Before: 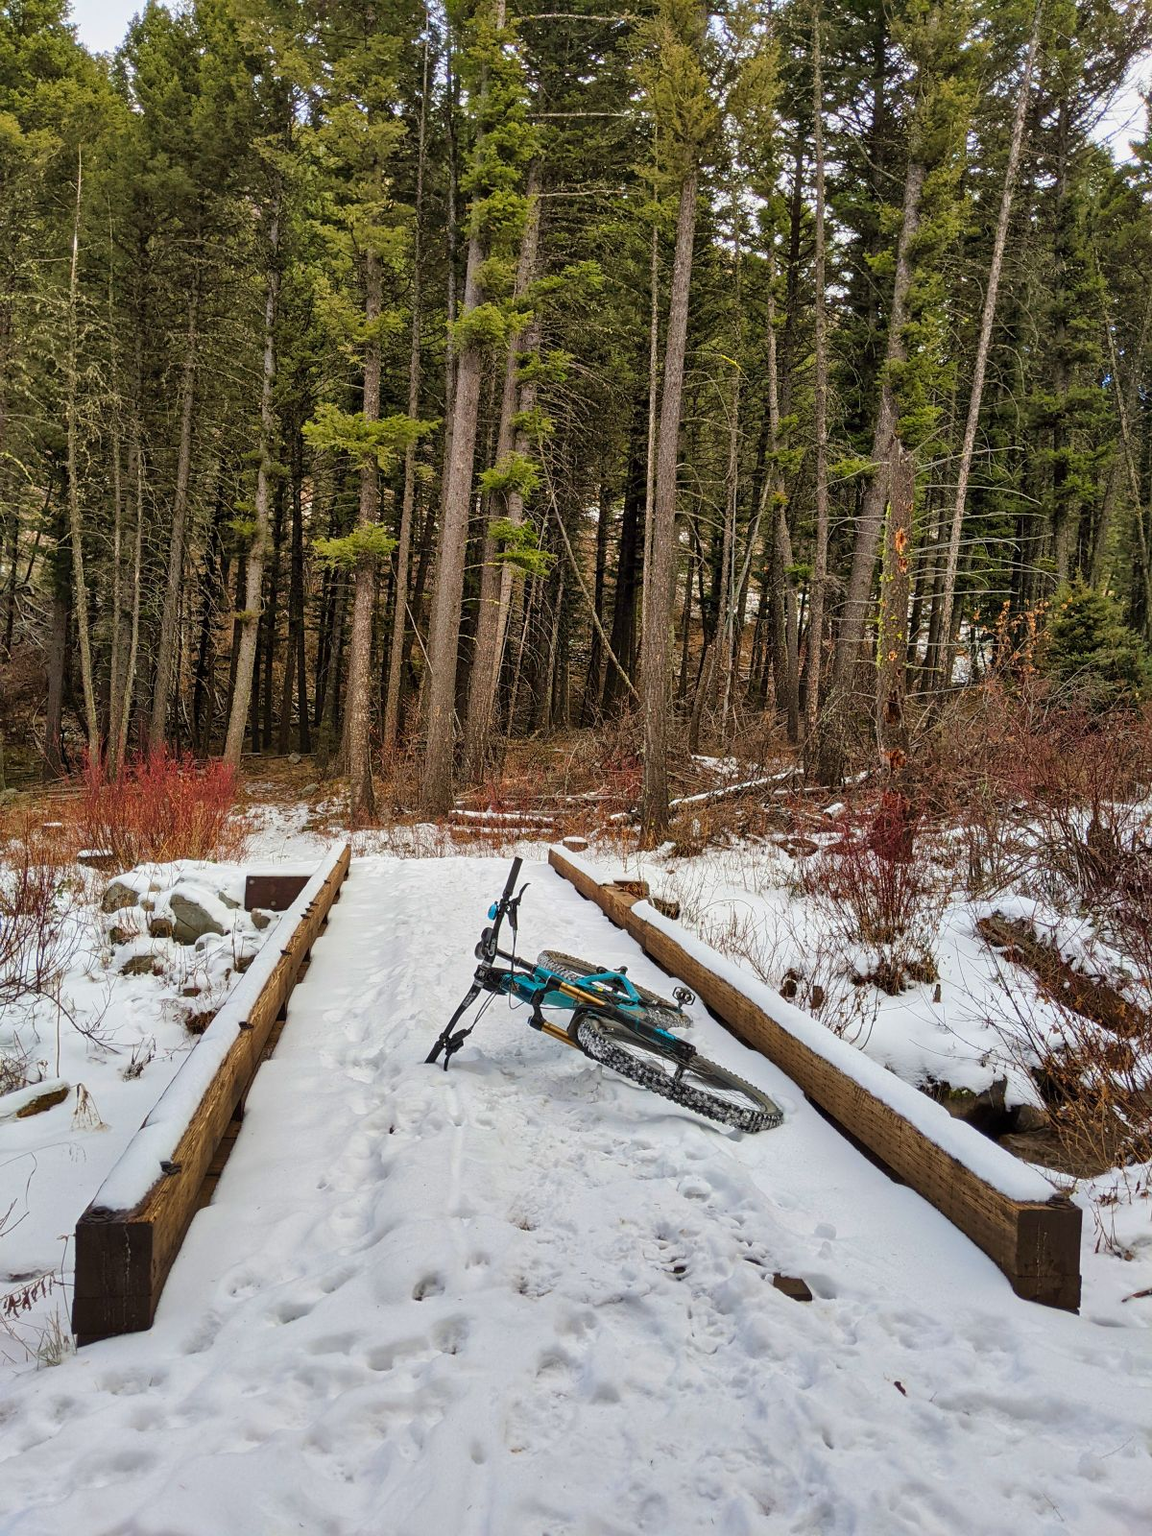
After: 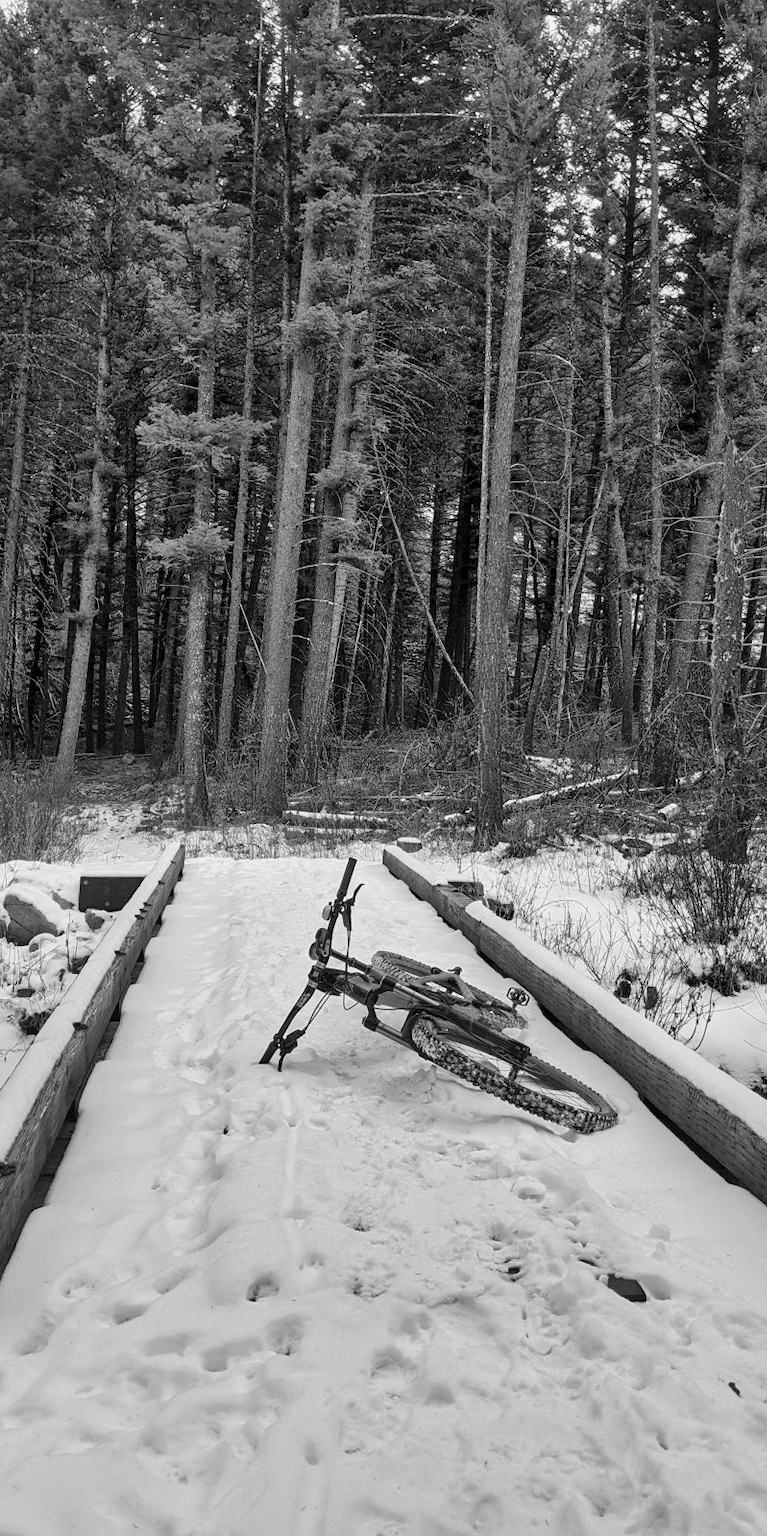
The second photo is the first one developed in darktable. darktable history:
monochrome: a 16.01, b -2.65, highlights 0.52
crop and rotate: left 14.436%, right 18.898%
